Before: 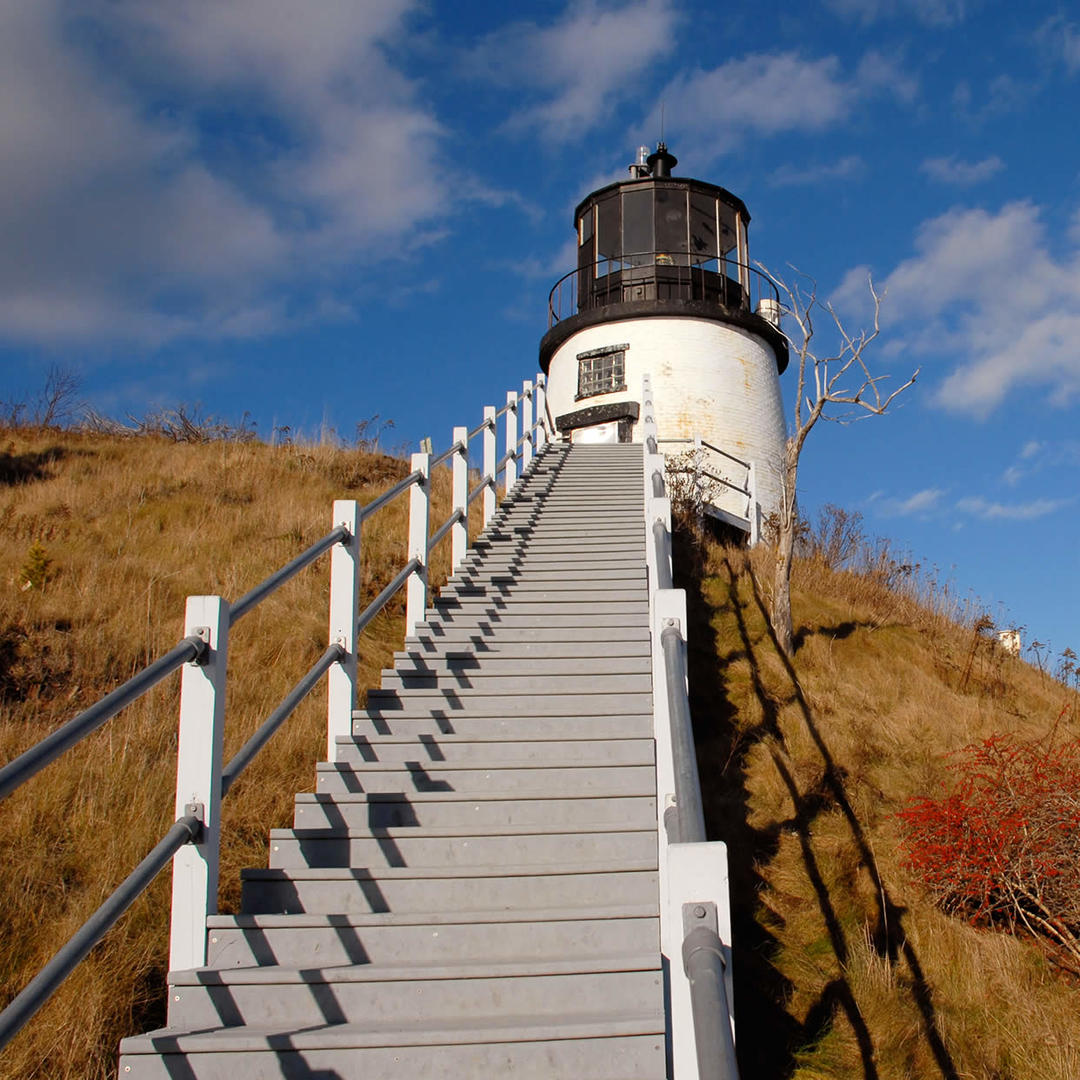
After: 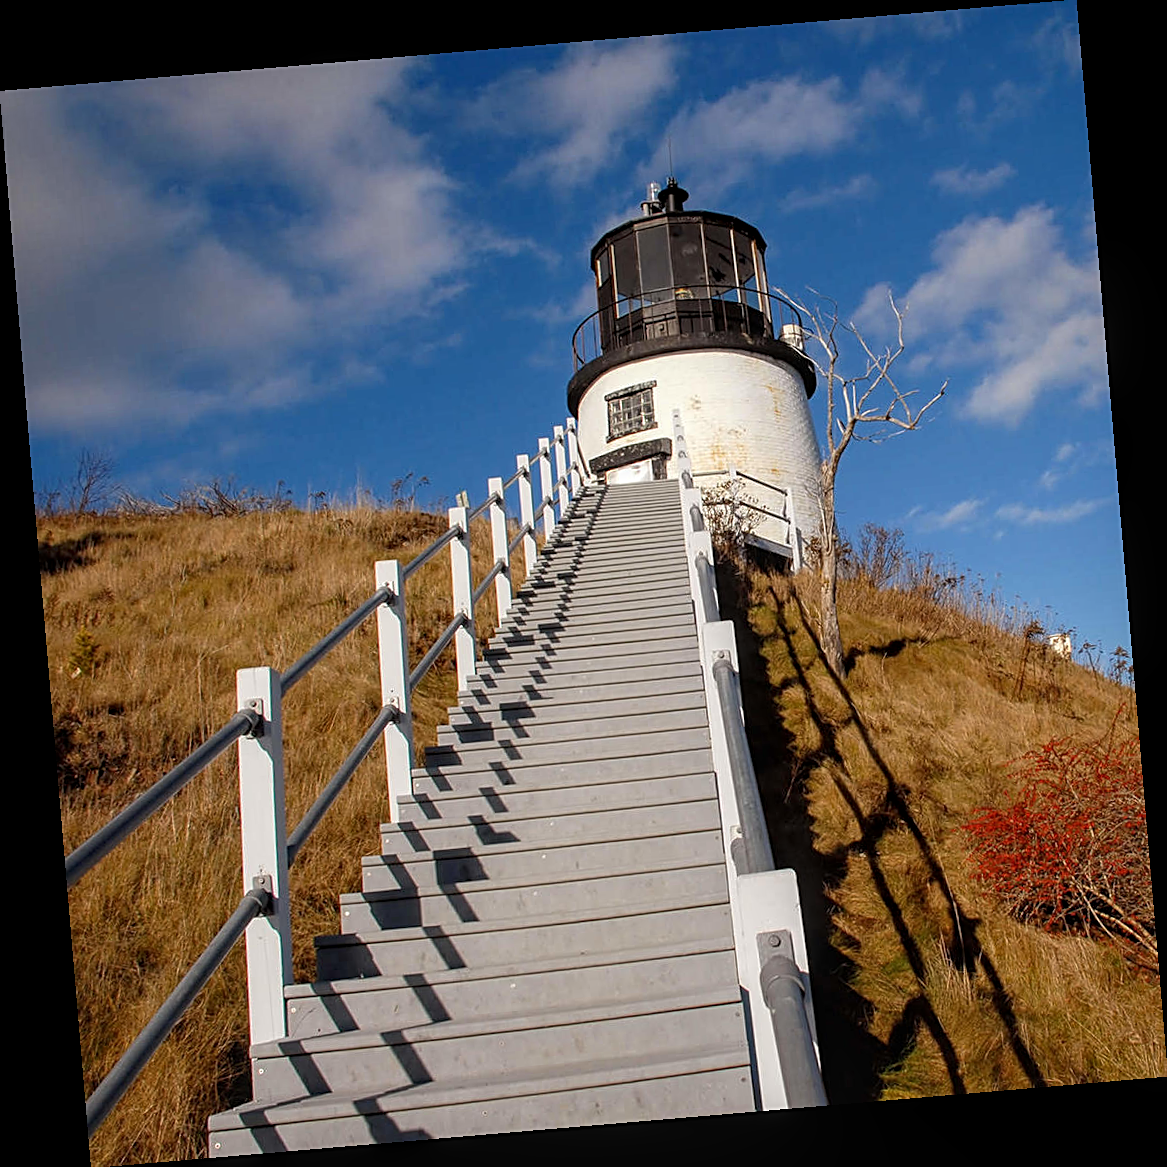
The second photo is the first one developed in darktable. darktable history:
local contrast: on, module defaults
rotate and perspective: rotation -4.86°, automatic cropping off
sharpen: on, module defaults
shadows and highlights: shadows -23.08, highlights 46.15, soften with gaussian
